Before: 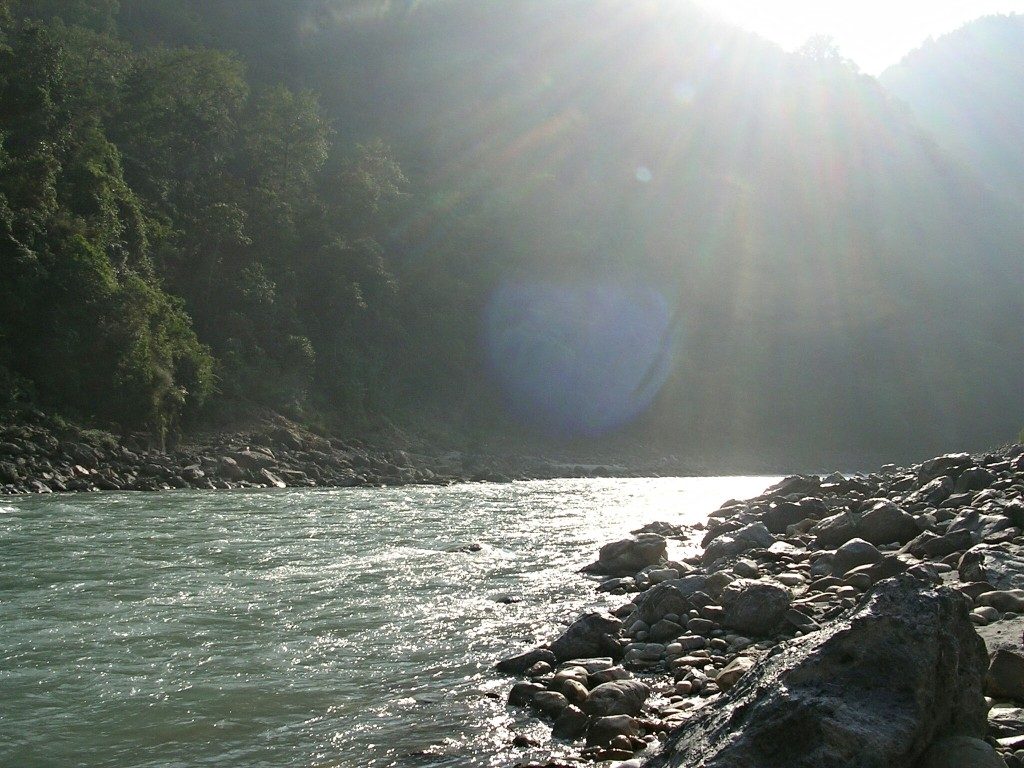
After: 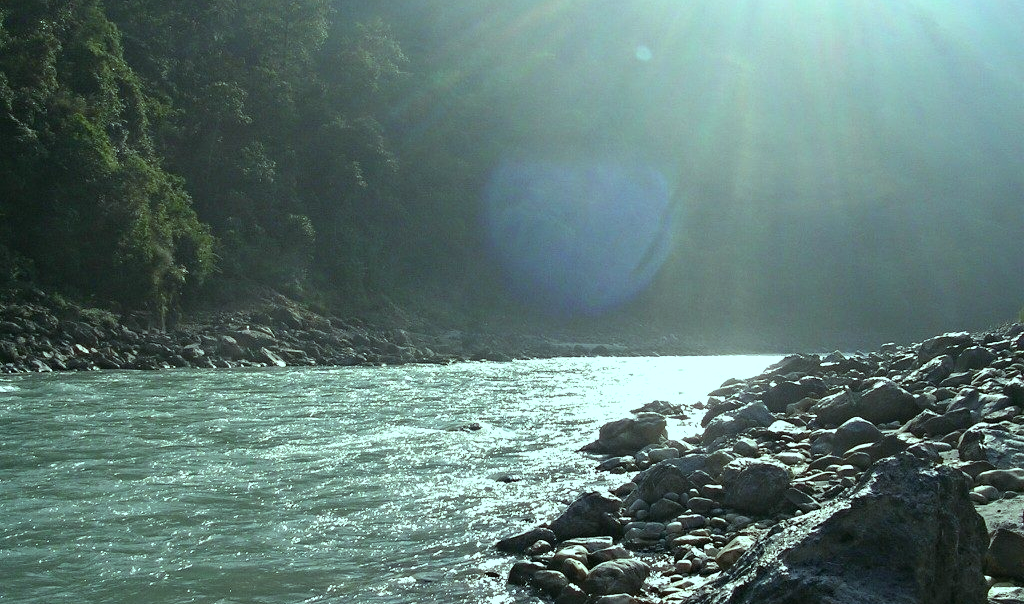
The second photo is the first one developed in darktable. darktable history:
crop and rotate: top 15.774%, bottom 5.506%
color balance: mode lift, gamma, gain (sRGB), lift [0.997, 0.979, 1.021, 1.011], gamma [1, 1.084, 0.916, 0.998], gain [1, 0.87, 1.13, 1.101], contrast 4.55%, contrast fulcrum 38.24%, output saturation 104.09%
